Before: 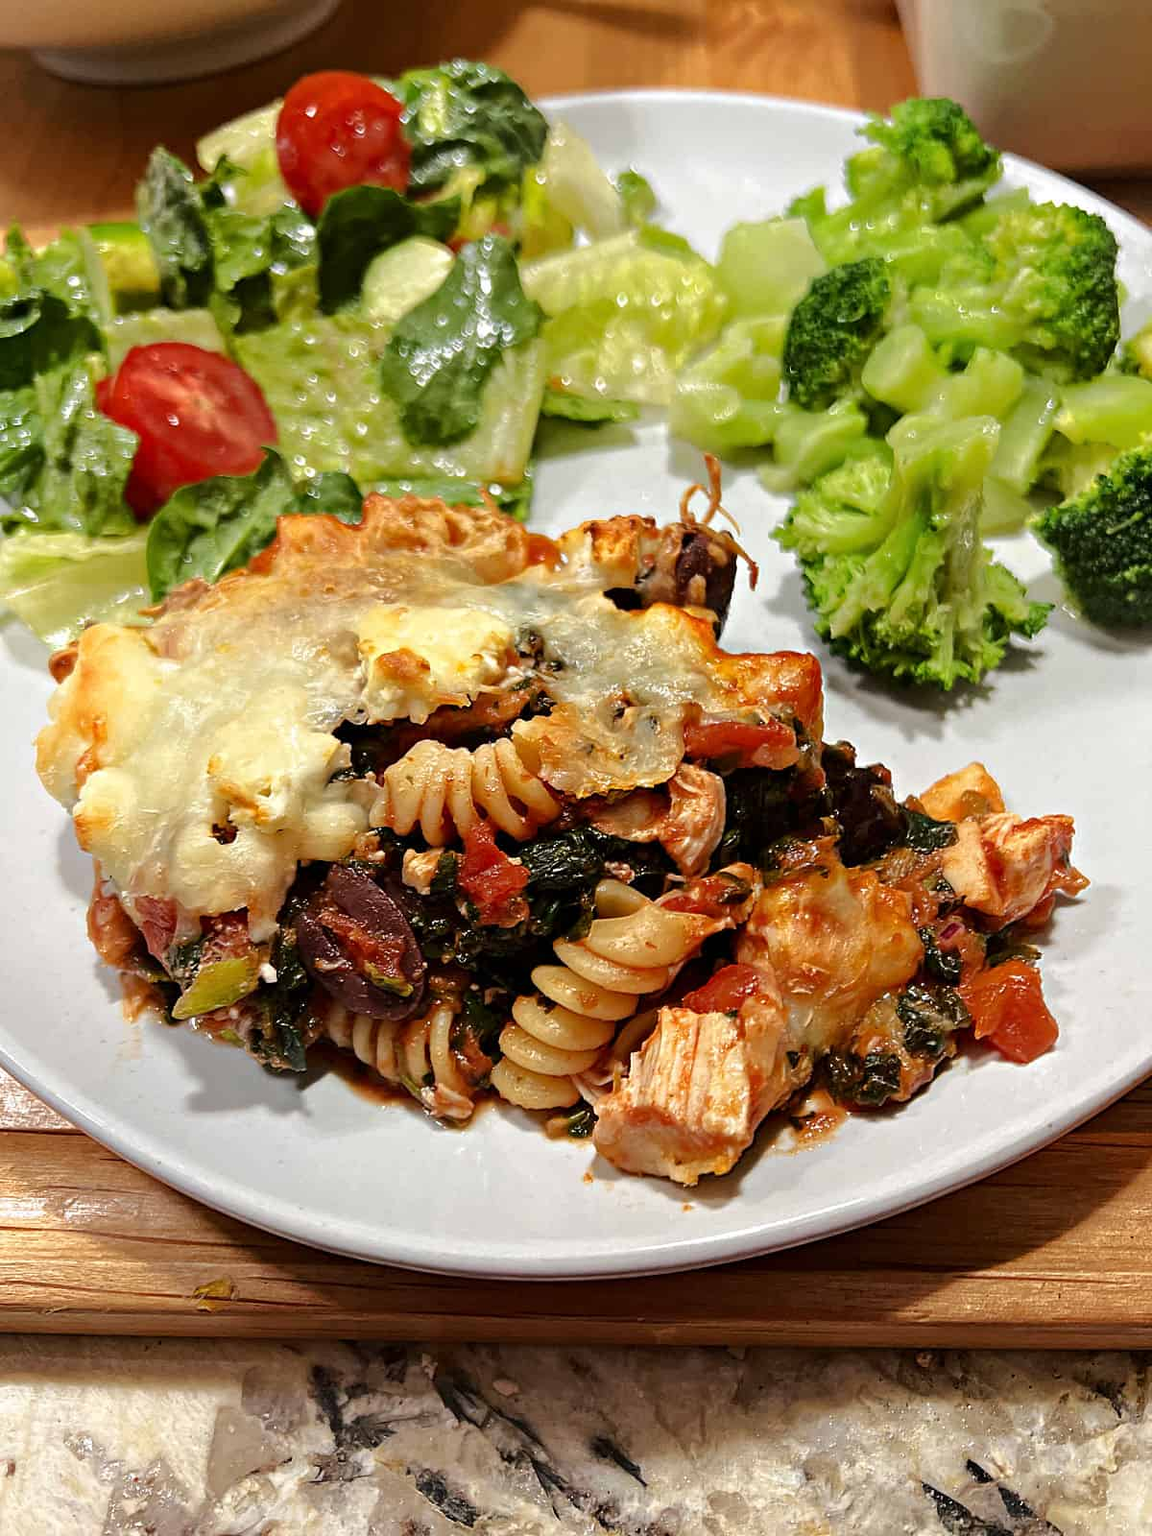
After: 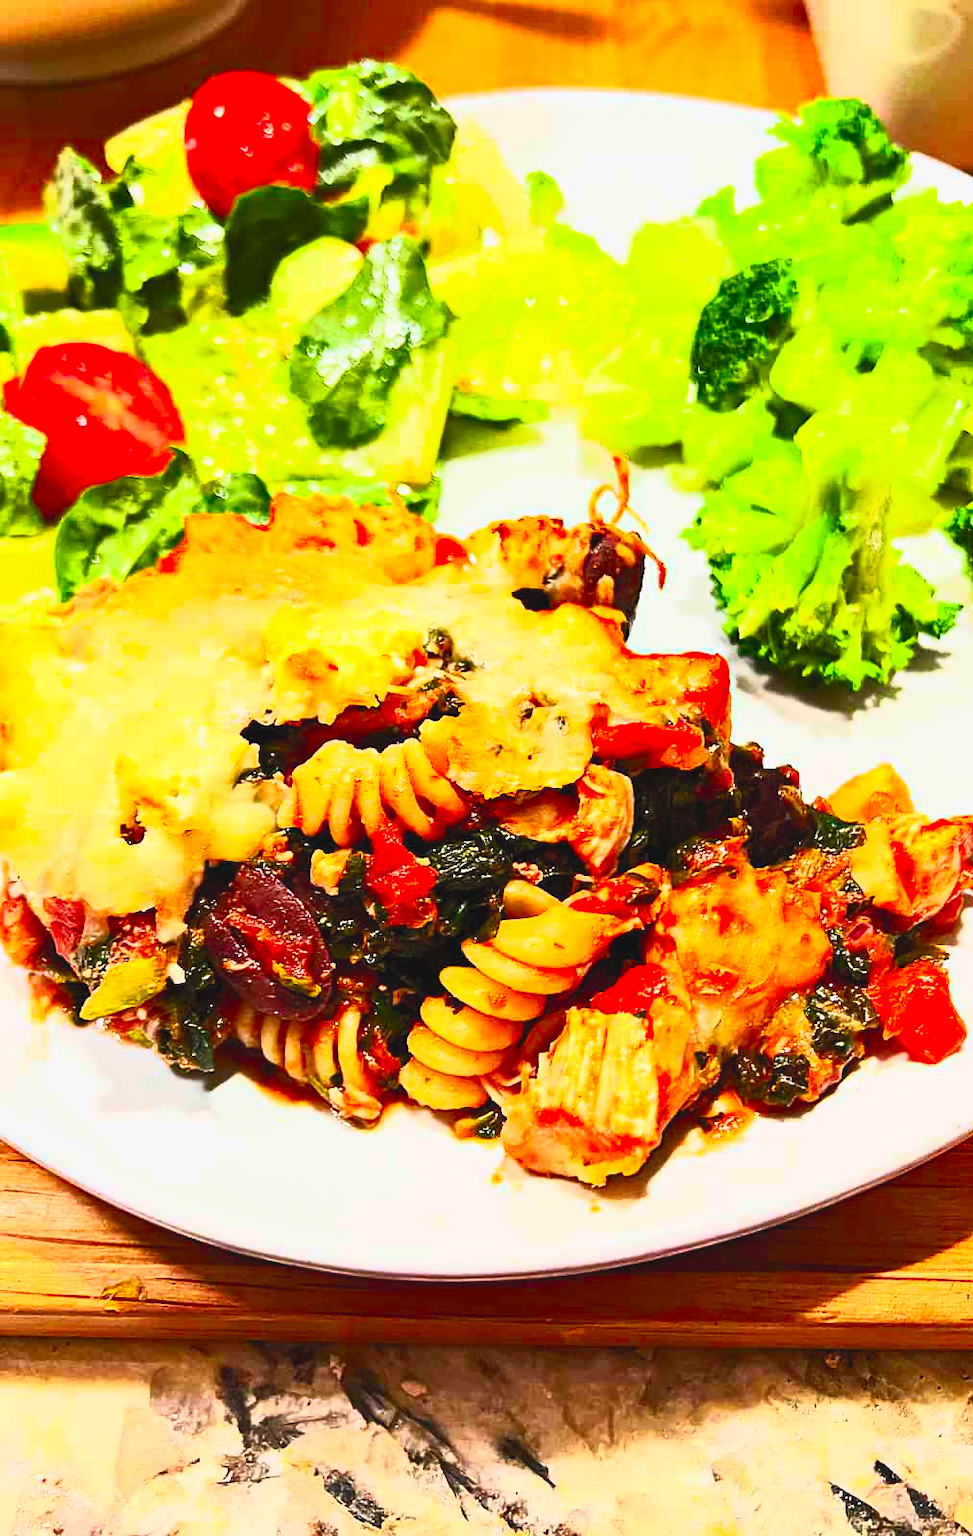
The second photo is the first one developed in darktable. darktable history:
contrast brightness saturation: contrast 0.981, brightness 0.993, saturation 0.99
crop: left 8.058%, right 7.482%
shadows and highlights: shadows -20.35, white point adjustment -1.97, highlights -34.9
exposure: black level correction 0, exposure 0.199 EV, compensate exposure bias true, compensate highlight preservation false
